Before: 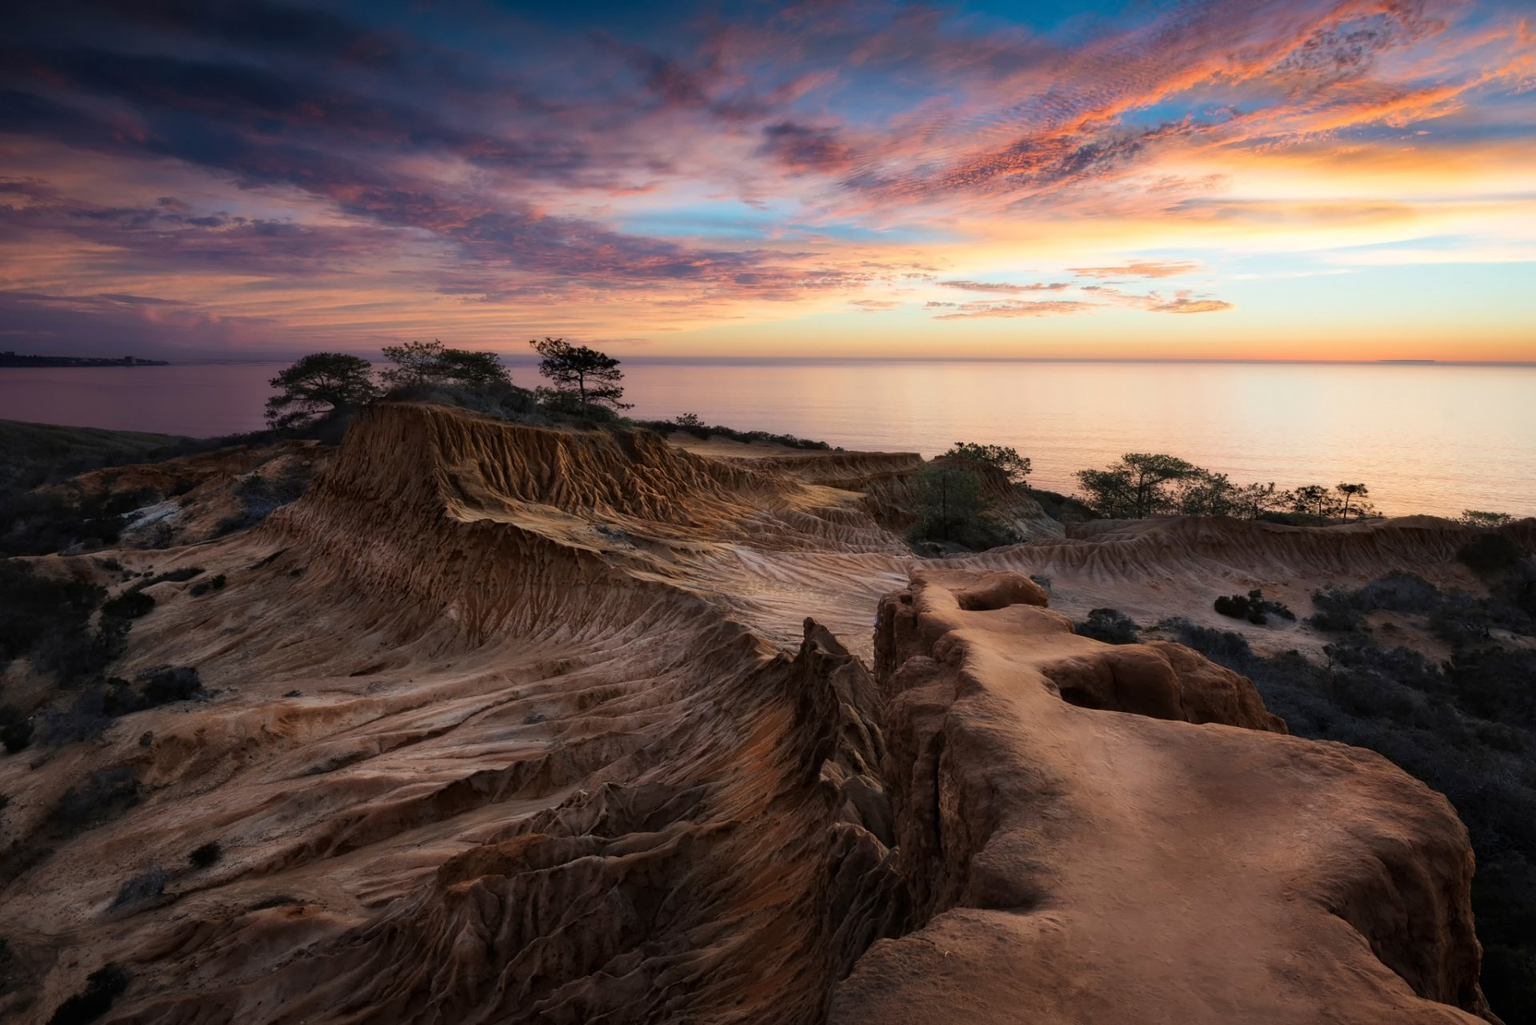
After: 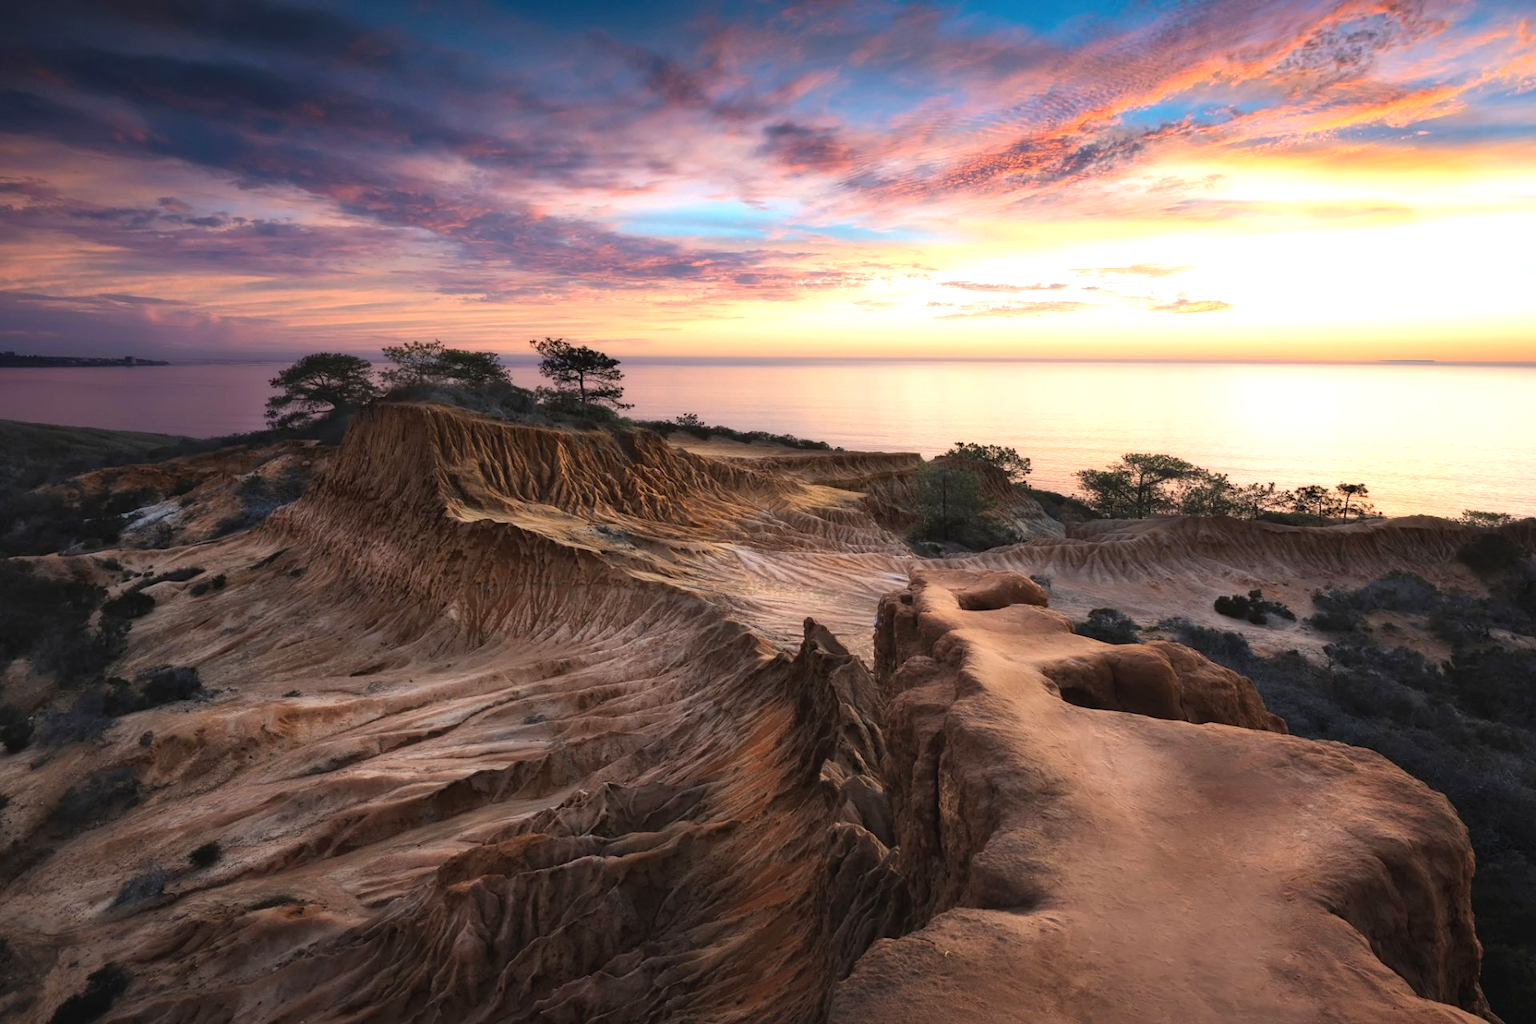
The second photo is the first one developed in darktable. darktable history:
exposure: black level correction -0.002, exposure 0.704 EV, compensate exposure bias true, compensate highlight preservation false
